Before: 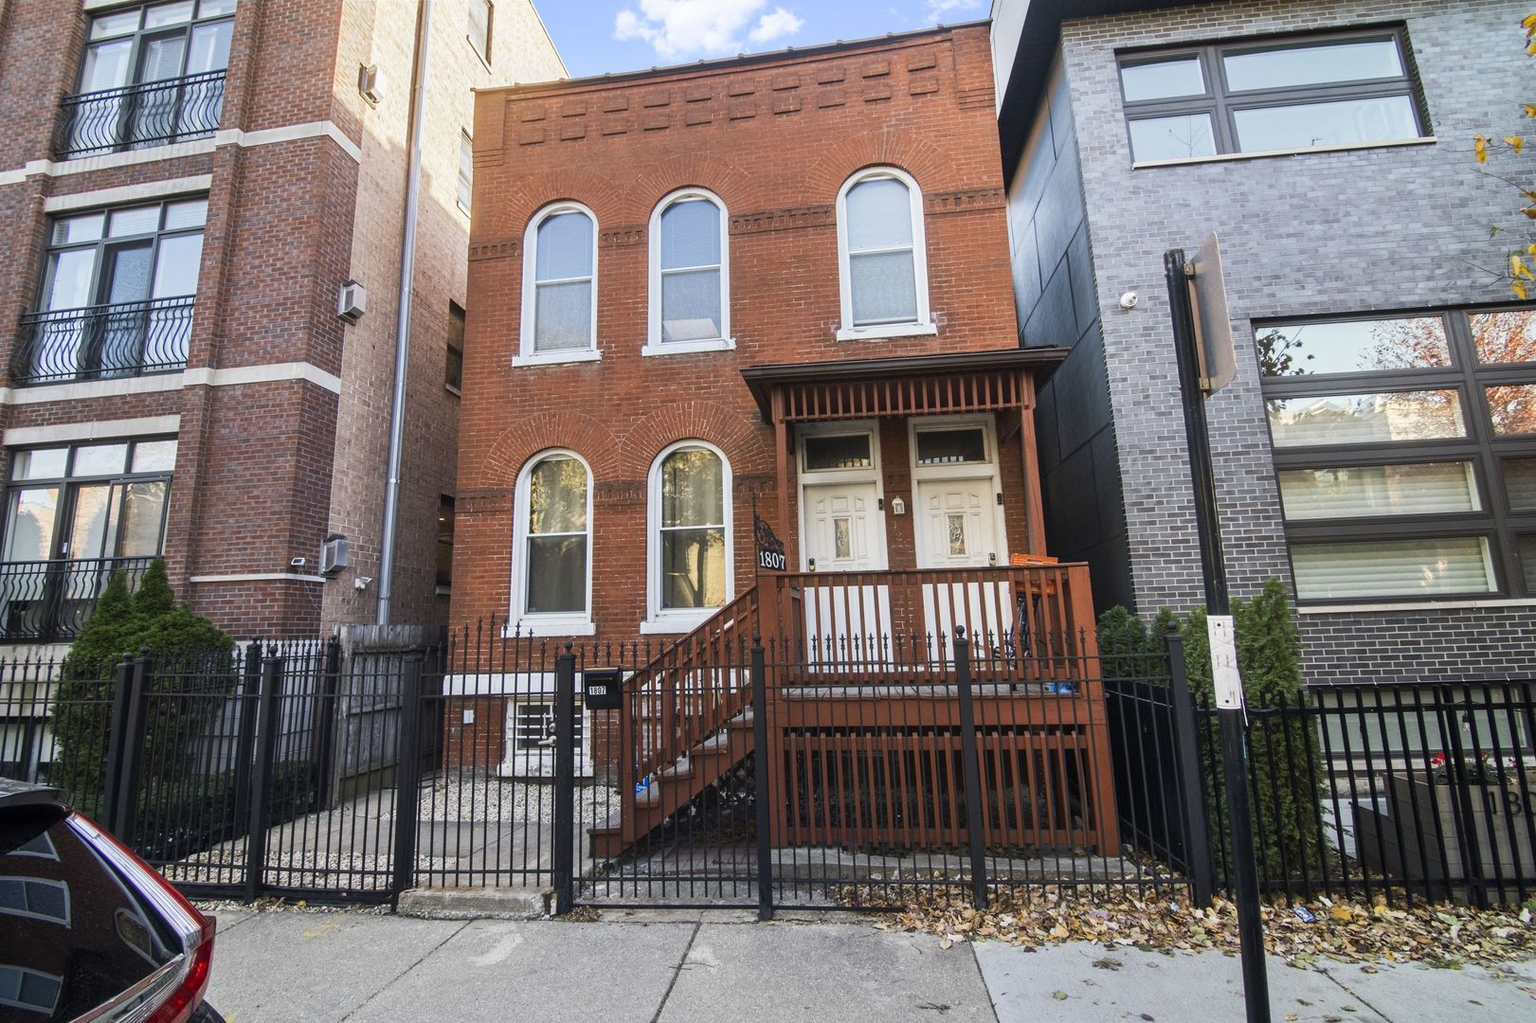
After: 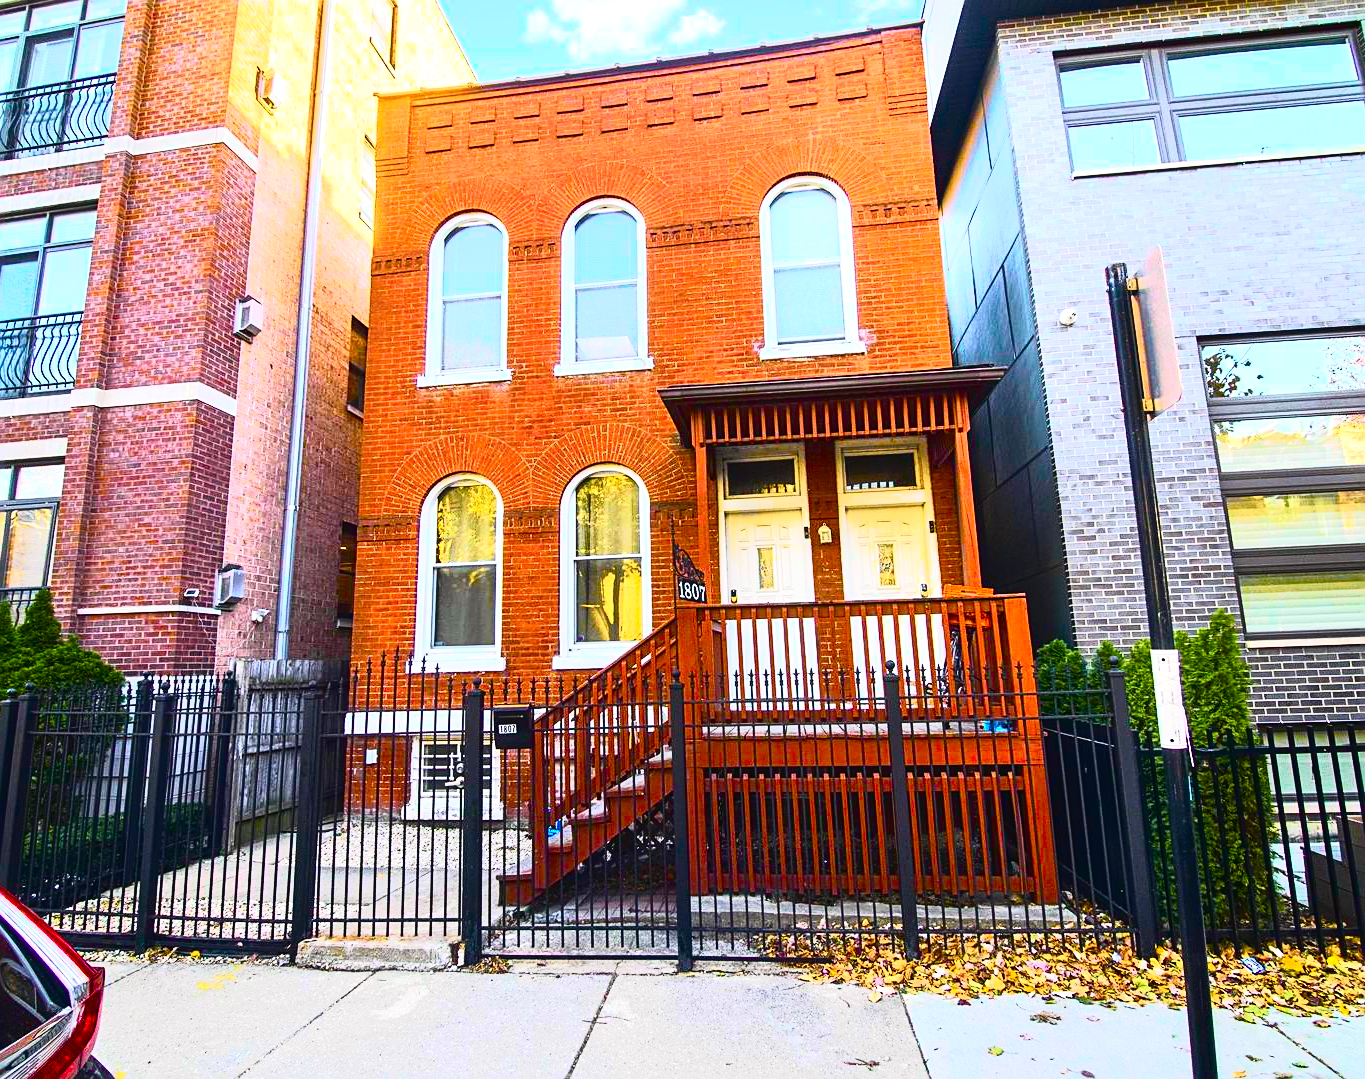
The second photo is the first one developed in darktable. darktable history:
tone curve: curves: ch0 [(0, 0.023) (0.132, 0.075) (0.256, 0.2) (0.463, 0.494) (0.699, 0.816) (0.813, 0.898) (1, 0.943)]; ch1 [(0, 0) (0.32, 0.306) (0.441, 0.41) (0.476, 0.466) (0.498, 0.5) (0.518, 0.519) (0.546, 0.571) (0.604, 0.651) (0.733, 0.817) (1, 1)]; ch2 [(0, 0) (0.312, 0.313) (0.431, 0.425) (0.483, 0.477) (0.503, 0.503) (0.526, 0.507) (0.564, 0.575) (0.614, 0.695) (0.713, 0.767) (0.985, 0.966)], color space Lab, independent channels, preserve colors none
tone equalizer: smoothing diameter 24.87%, edges refinement/feathering 13.85, preserve details guided filter
color balance rgb: linear chroma grading › global chroma 15.451%, perceptual saturation grading › global saturation 20%, perceptual saturation grading › highlights -25.146%, perceptual saturation grading › shadows 25.128%, perceptual brilliance grading › global brilliance 30.177%, global vibrance 59.279%
crop: left 7.642%, right 7.87%
sharpen: on, module defaults
